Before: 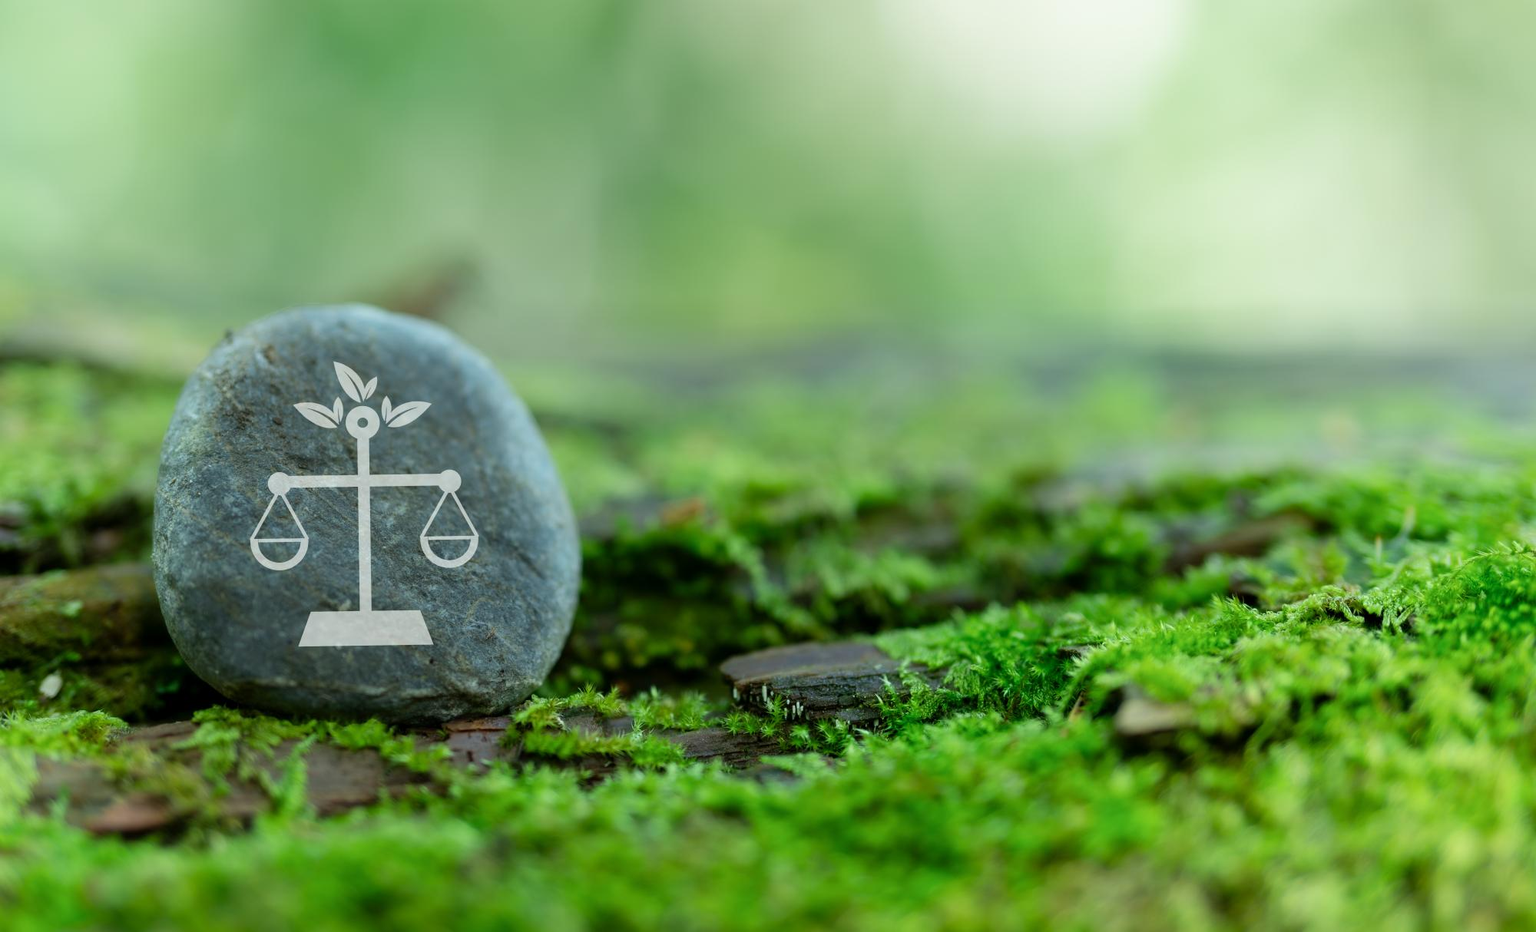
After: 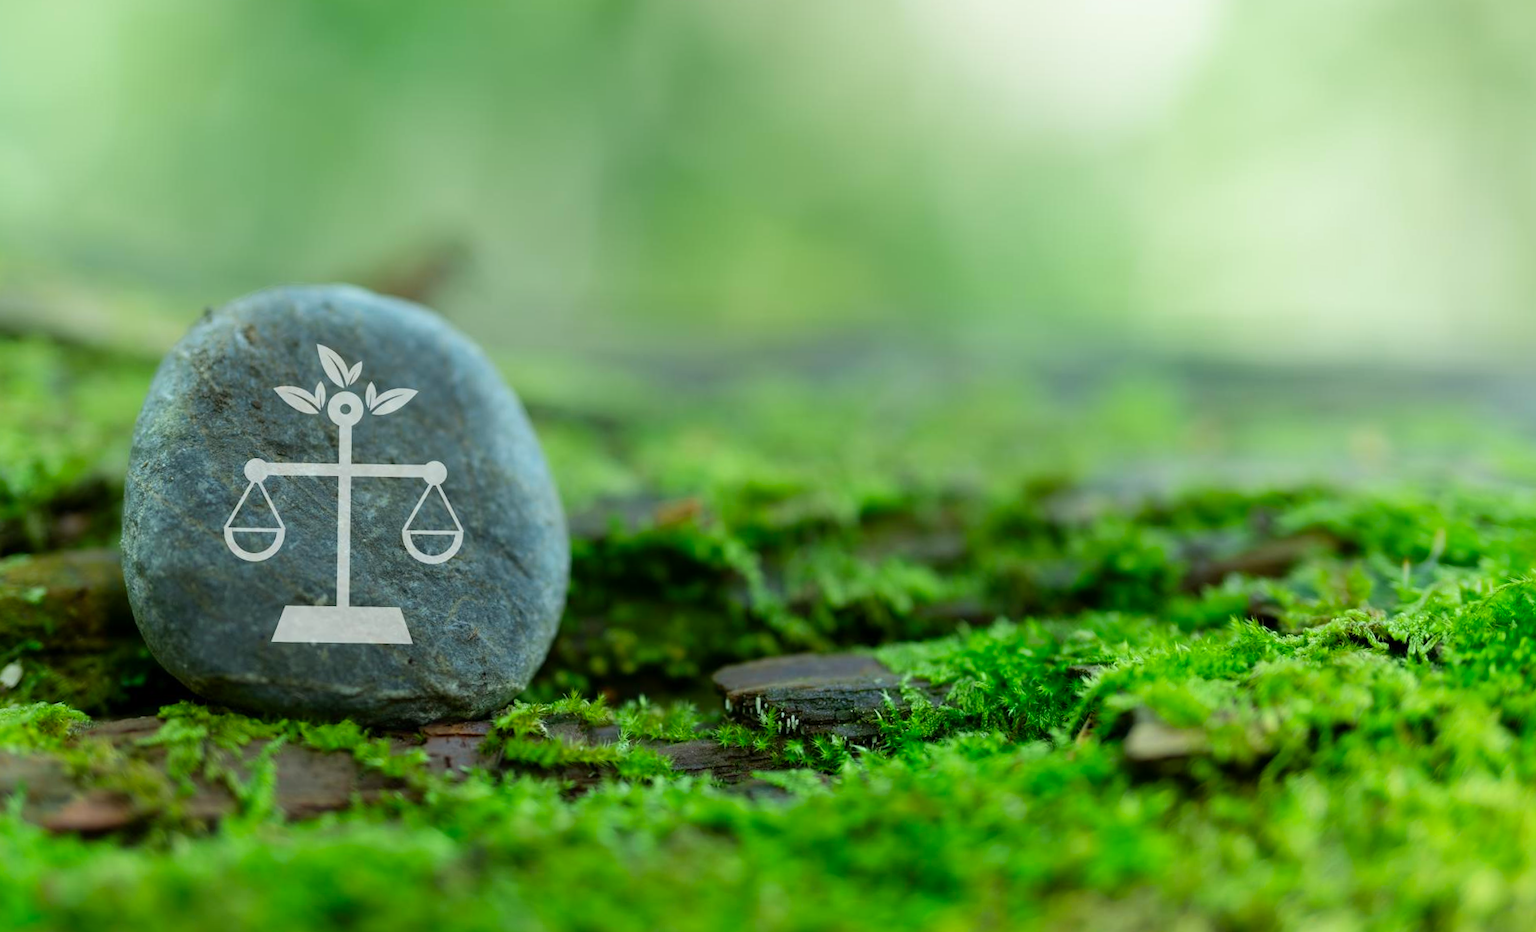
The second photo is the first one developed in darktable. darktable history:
contrast brightness saturation: contrast 0.04, saturation 0.16
crop and rotate: angle -1.69°
